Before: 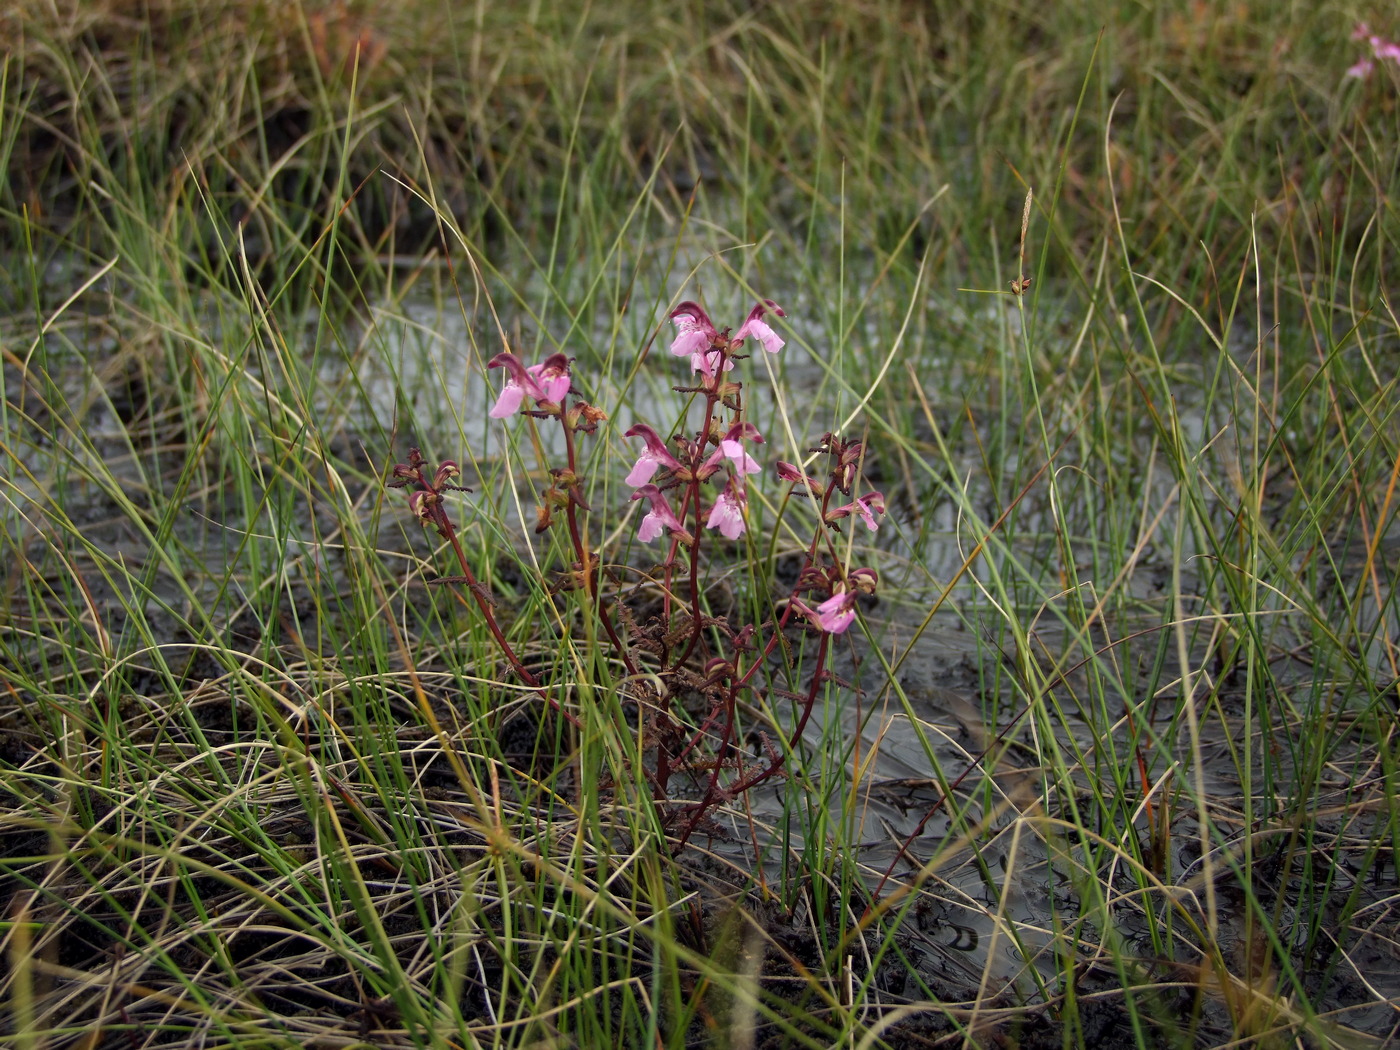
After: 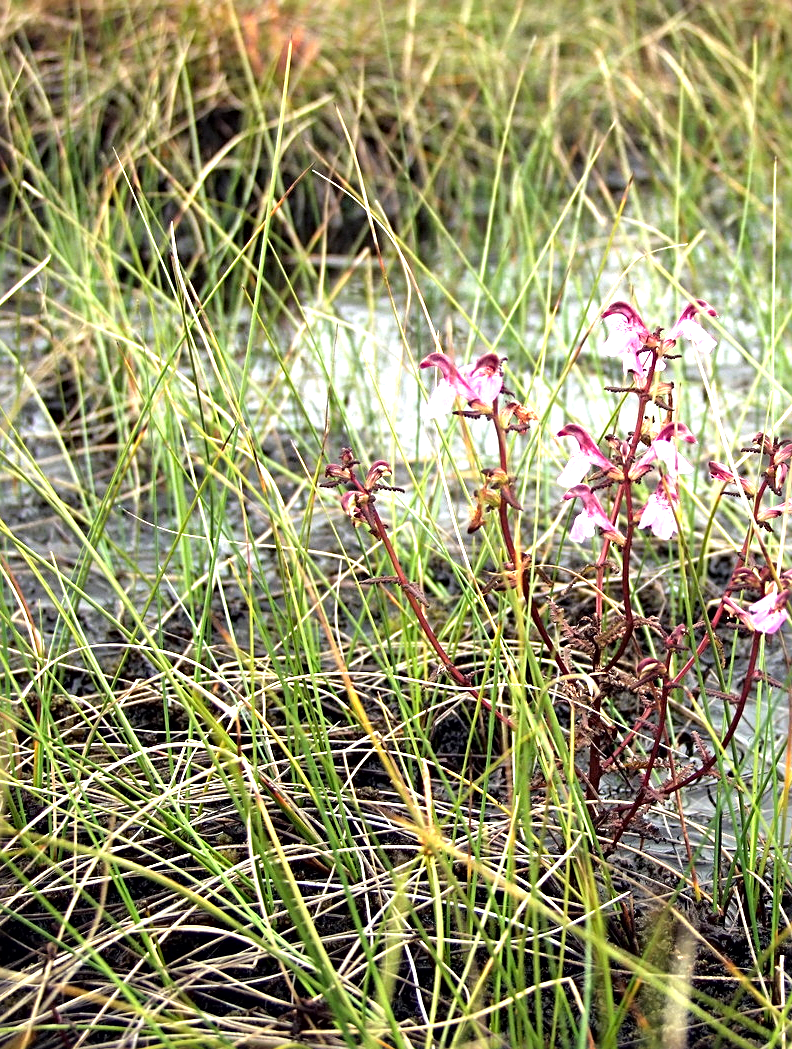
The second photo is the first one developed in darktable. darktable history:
crop: left 4.915%, right 38.477%
exposure: black level correction 0.001, exposure 0.5 EV, compensate exposure bias true, compensate highlight preservation false
sharpen: radius 3.075
tone equalizer: -8 EV -0.718 EV, -7 EV -0.666 EV, -6 EV -0.608 EV, -5 EV -0.385 EV, -3 EV 0.368 EV, -2 EV 0.6 EV, -1 EV 0.689 EV, +0 EV 0.725 EV
